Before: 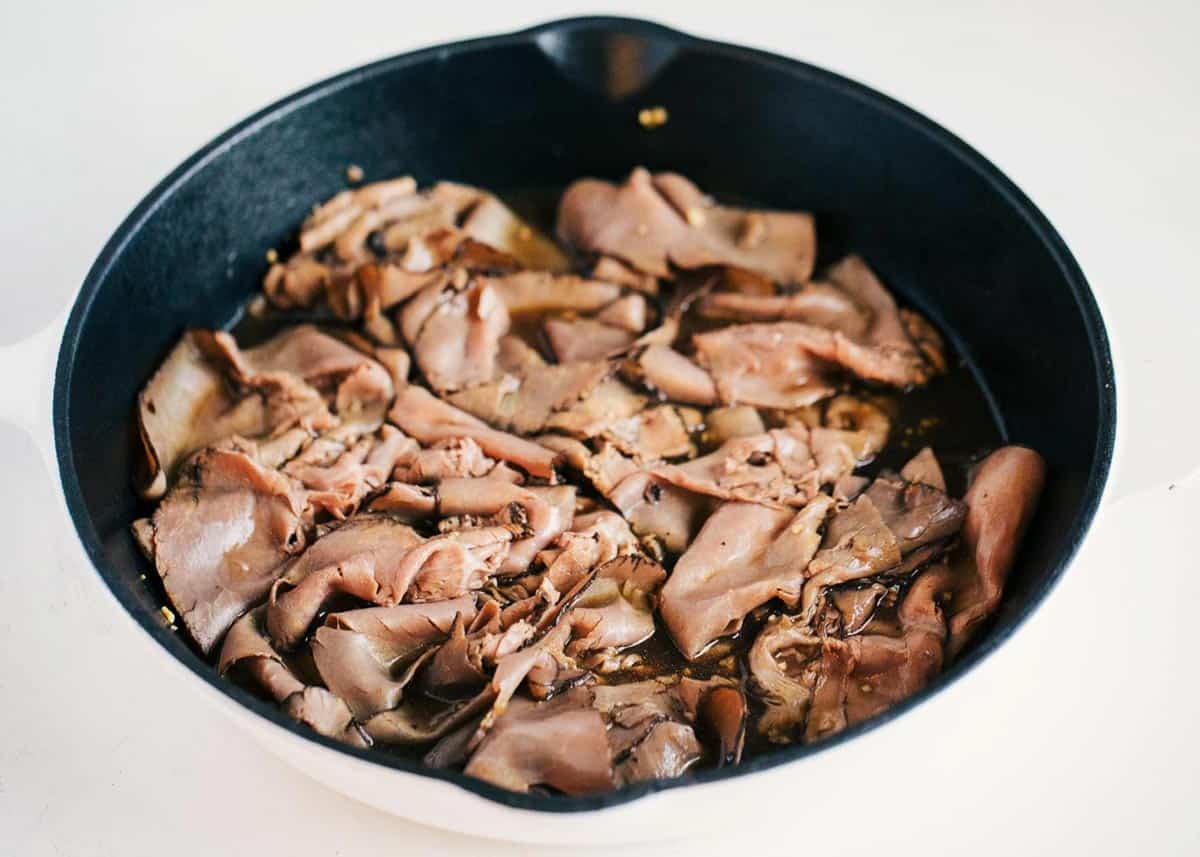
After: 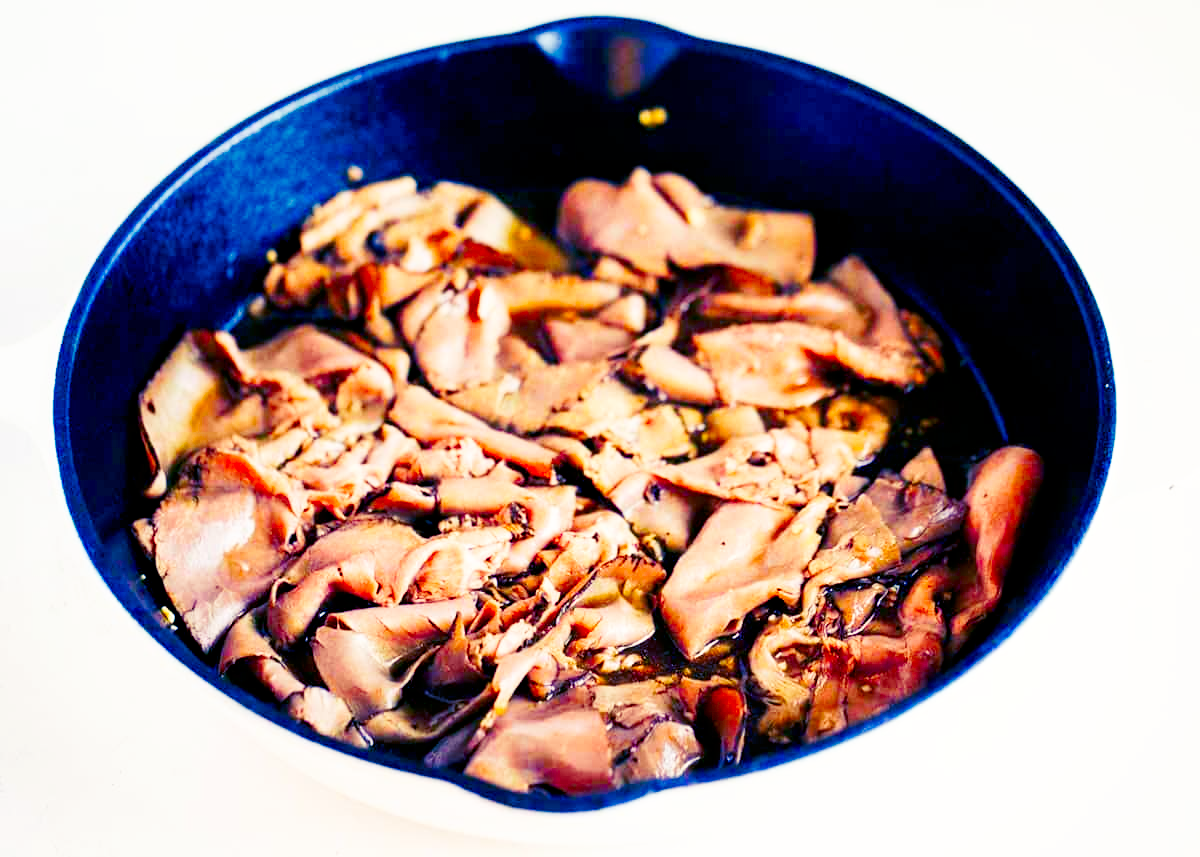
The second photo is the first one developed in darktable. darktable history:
base curve: curves: ch0 [(0, 0) (0.005, 0.002) (0.15, 0.3) (0.4, 0.7) (0.75, 0.95) (1, 1)], preserve colors none
color balance rgb: shadows lift › luminance -28.76%, shadows lift › chroma 15%, shadows lift › hue 270°, power › chroma 1%, power › hue 255°, highlights gain › luminance 7.14%, highlights gain › chroma 2%, highlights gain › hue 90°, global offset › luminance -0.29%, global offset › hue 260°, perceptual saturation grading › global saturation 20%, perceptual saturation grading › highlights -13.92%, perceptual saturation grading › shadows 50%
contrast brightness saturation: brightness -0.02, saturation 0.35
